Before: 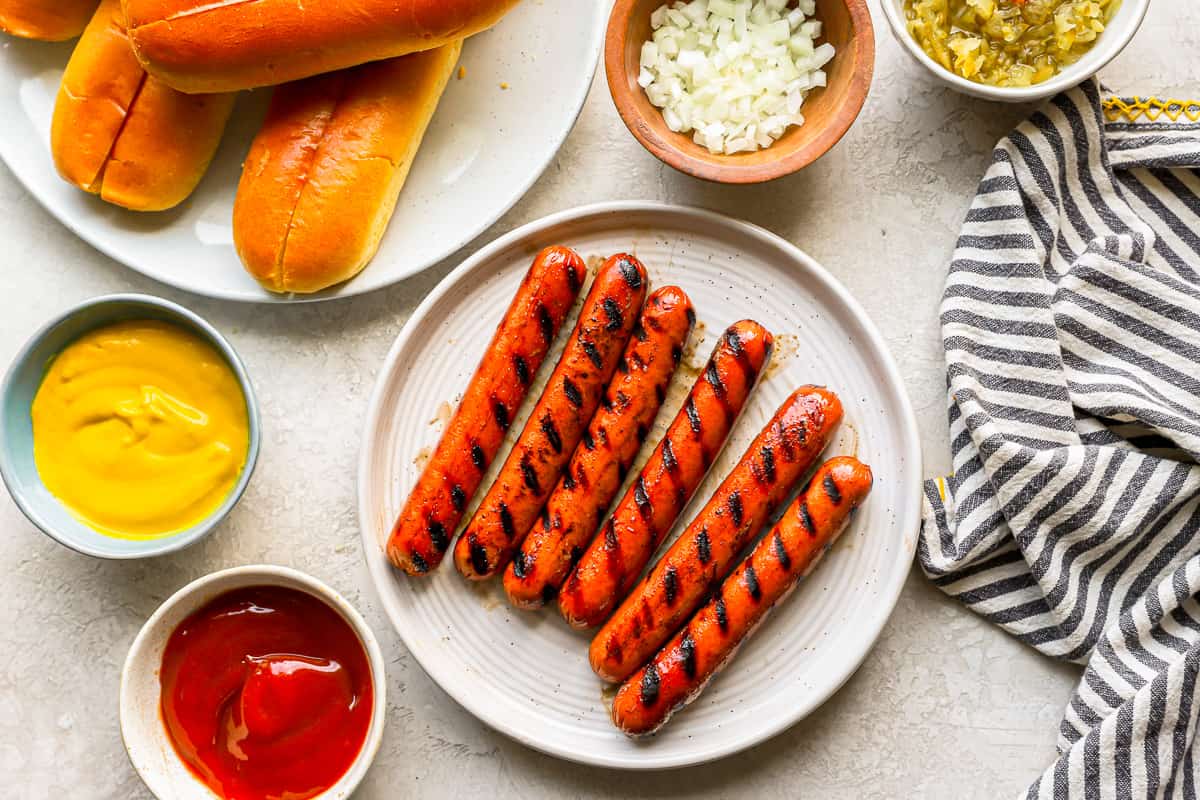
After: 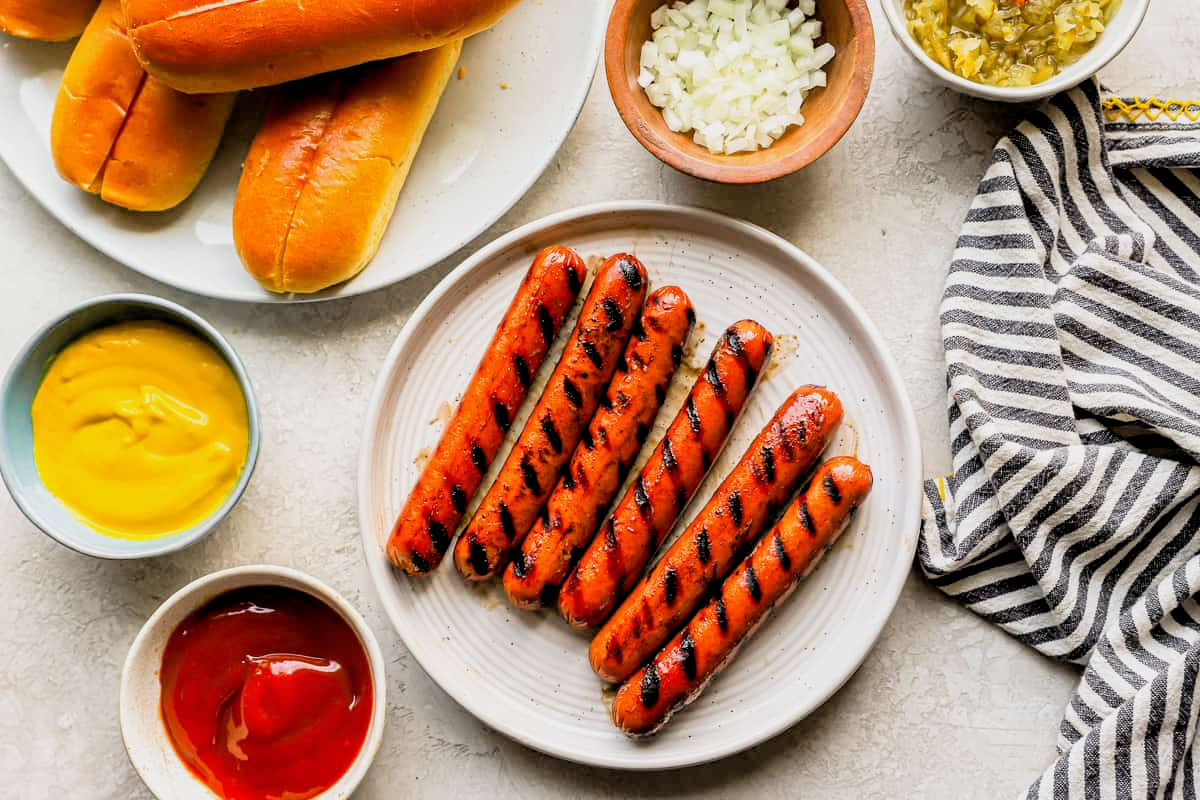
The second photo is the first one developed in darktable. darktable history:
local contrast: mode bilateral grid, contrast 15, coarseness 36, detail 105%, midtone range 0.2
filmic rgb: black relative exposure -3.92 EV, white relative exposure 3.14 EV, hardness 2.87
